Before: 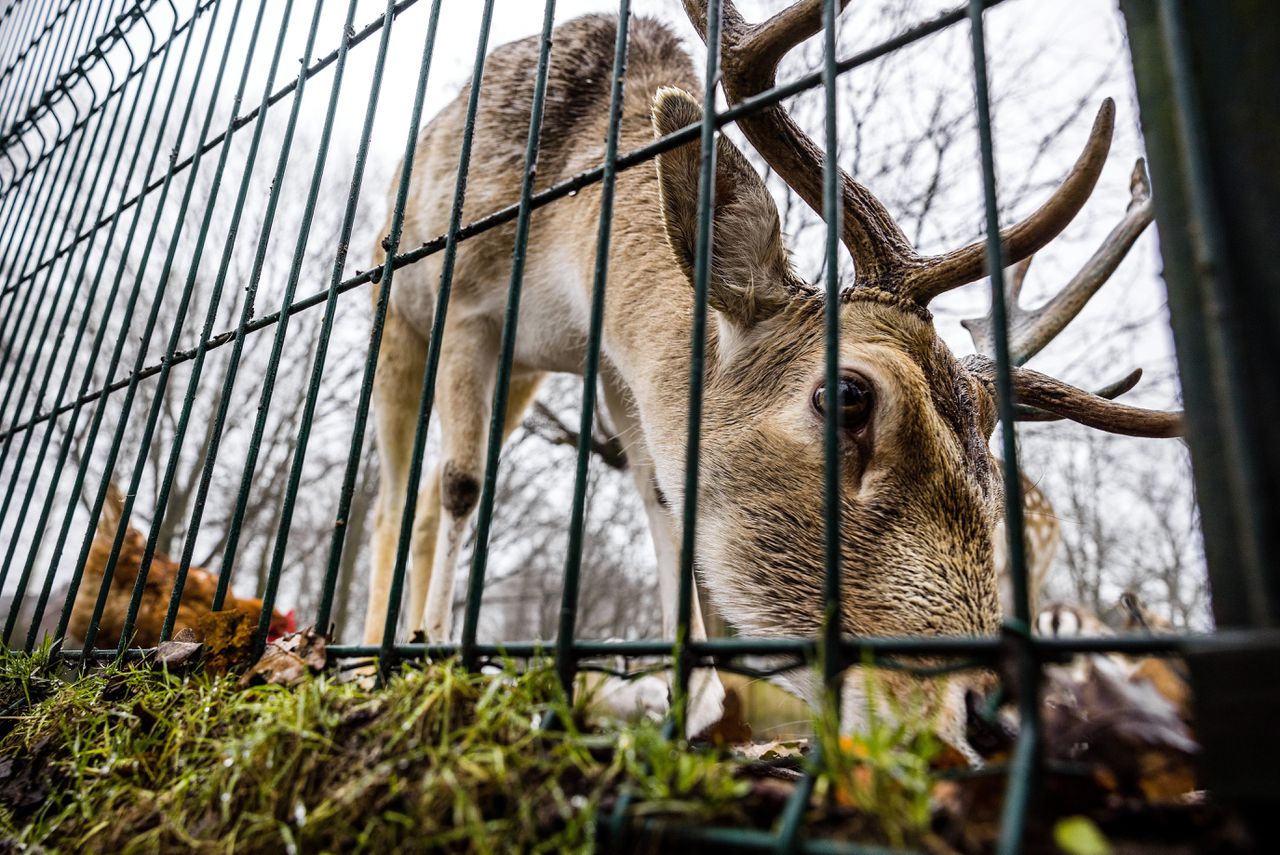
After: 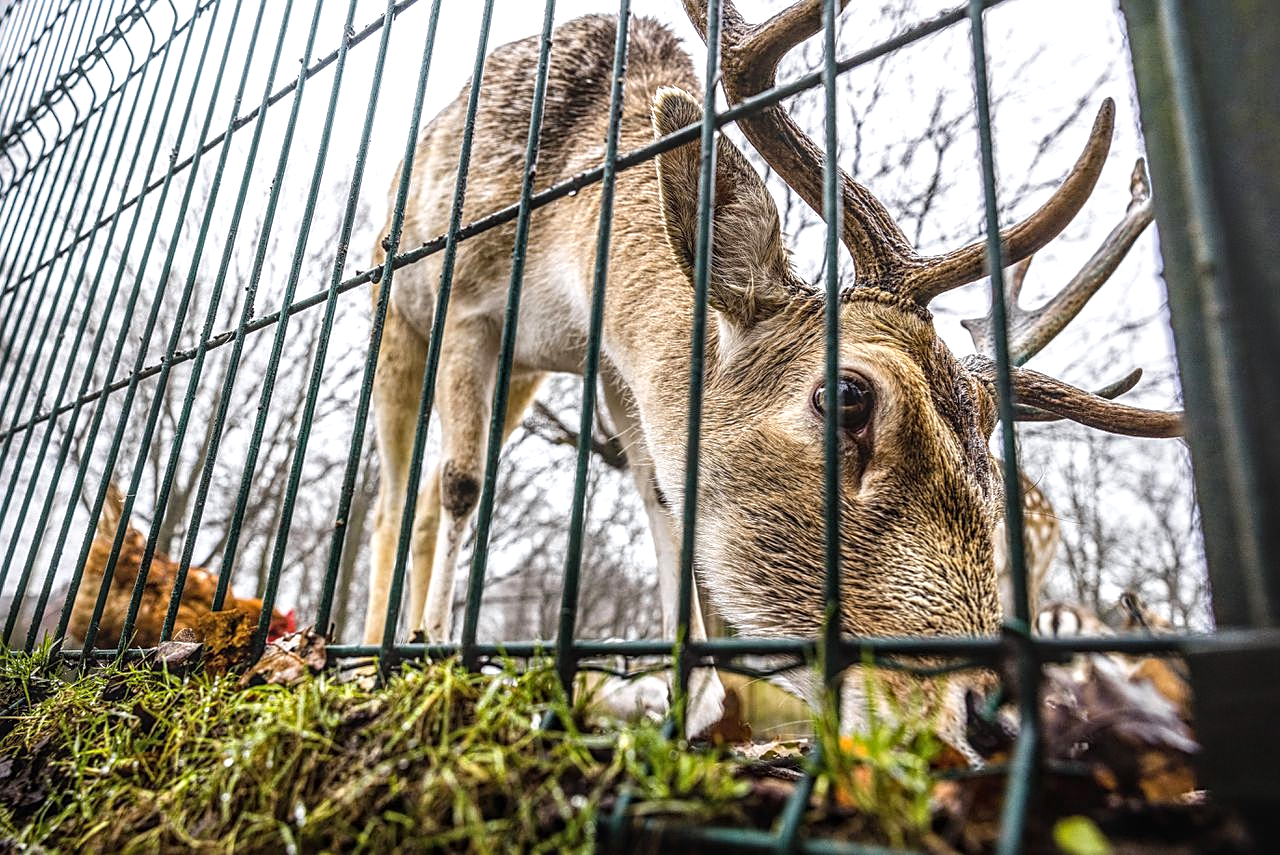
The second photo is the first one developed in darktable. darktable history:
local contrast: highlights 0%, shadows 0%, detail 133%
sharpen: on, module defaults
exposure: exposure 0.496 EV, compensate highlight preservation false
